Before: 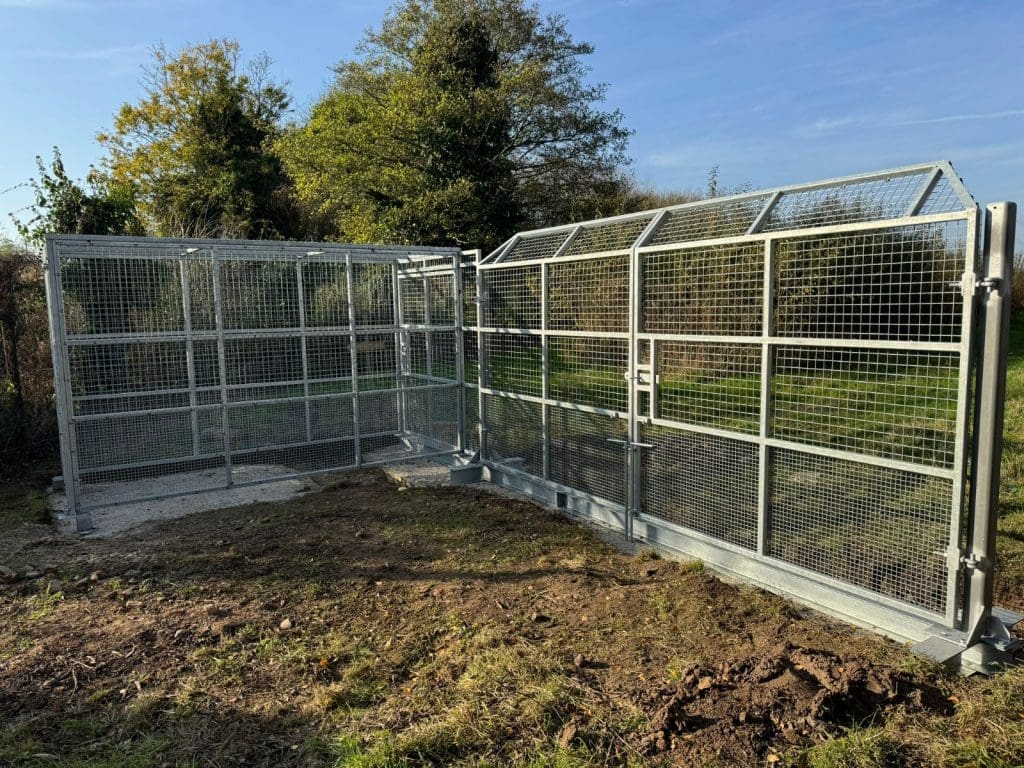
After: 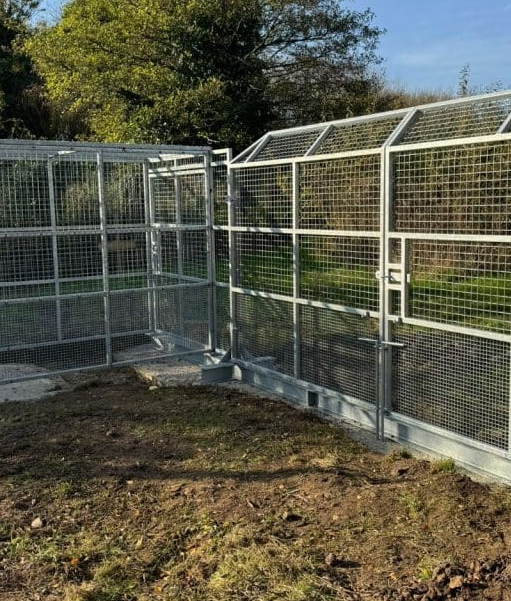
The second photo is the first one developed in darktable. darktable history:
exposure: compensate highlight preservation false
crop and rotate: angle 0.02°, left 24.374%, top 13.155%, right 25.644%, bottom 8.431%
